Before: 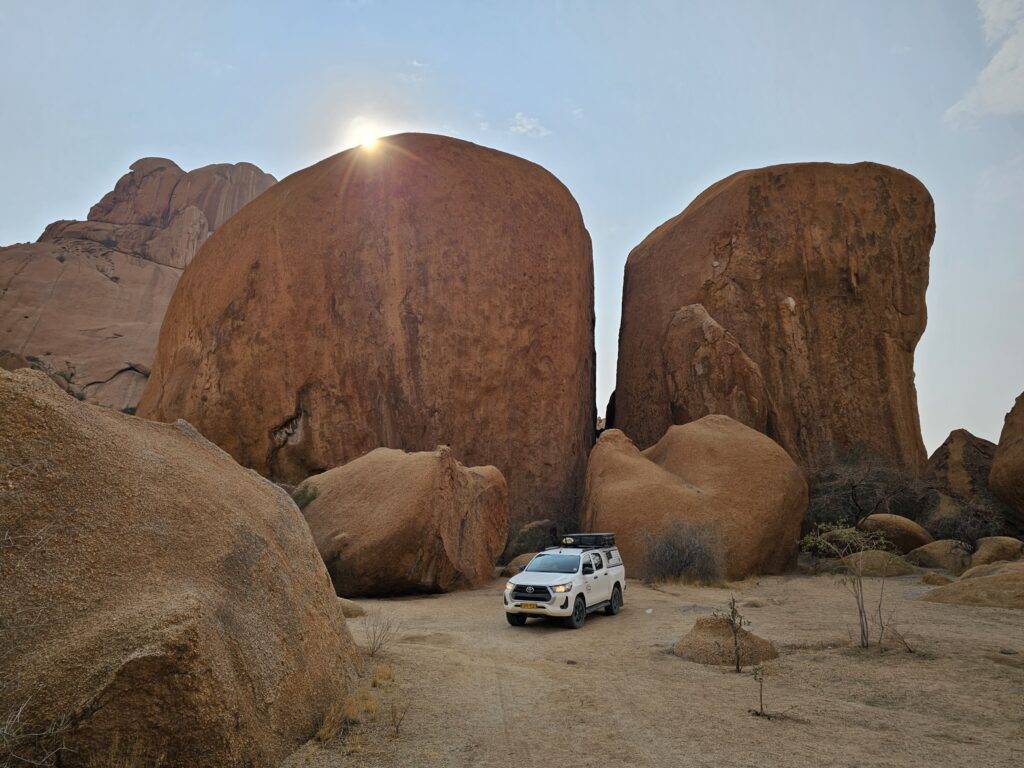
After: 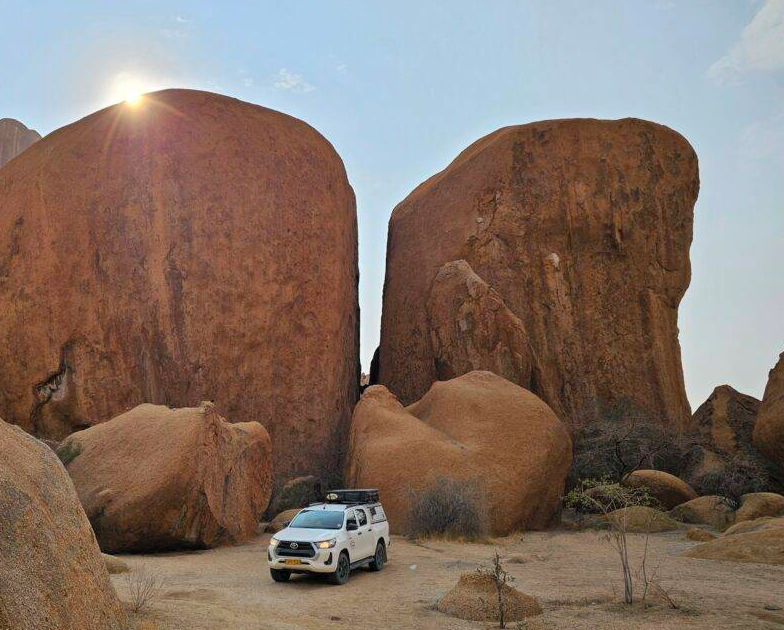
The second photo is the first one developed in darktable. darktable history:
crop: left 23.095%, top 5.827%, bottom 11.854%
contrast brightness saturation: contrast 0.05, brightness 0.06, saturation 0.01
